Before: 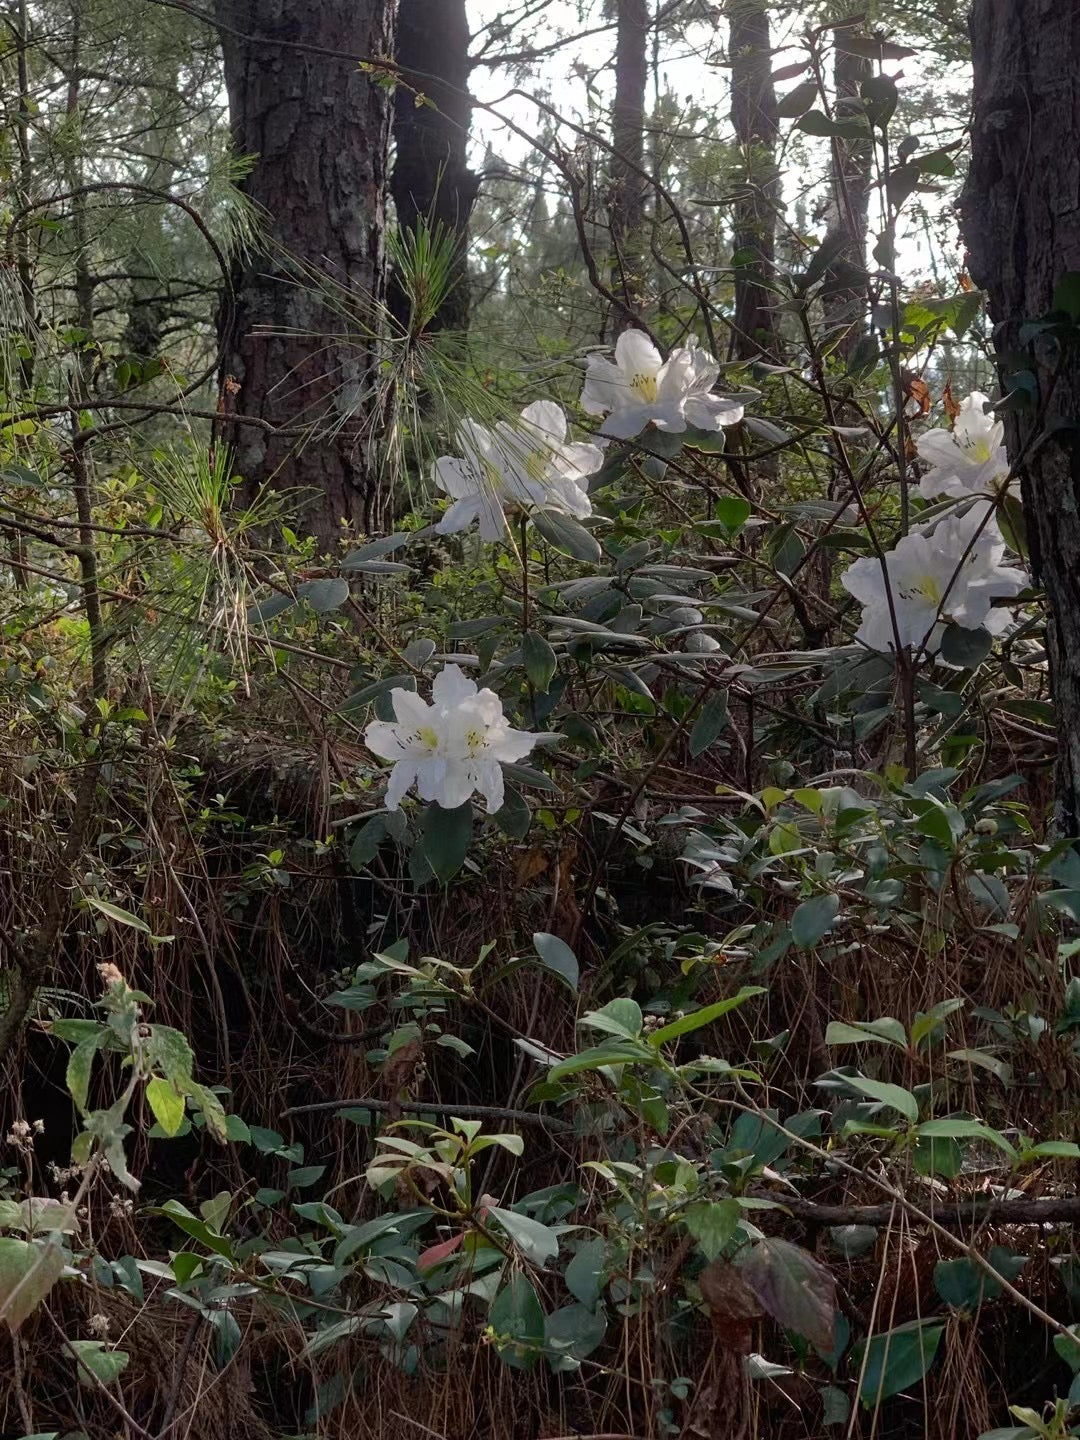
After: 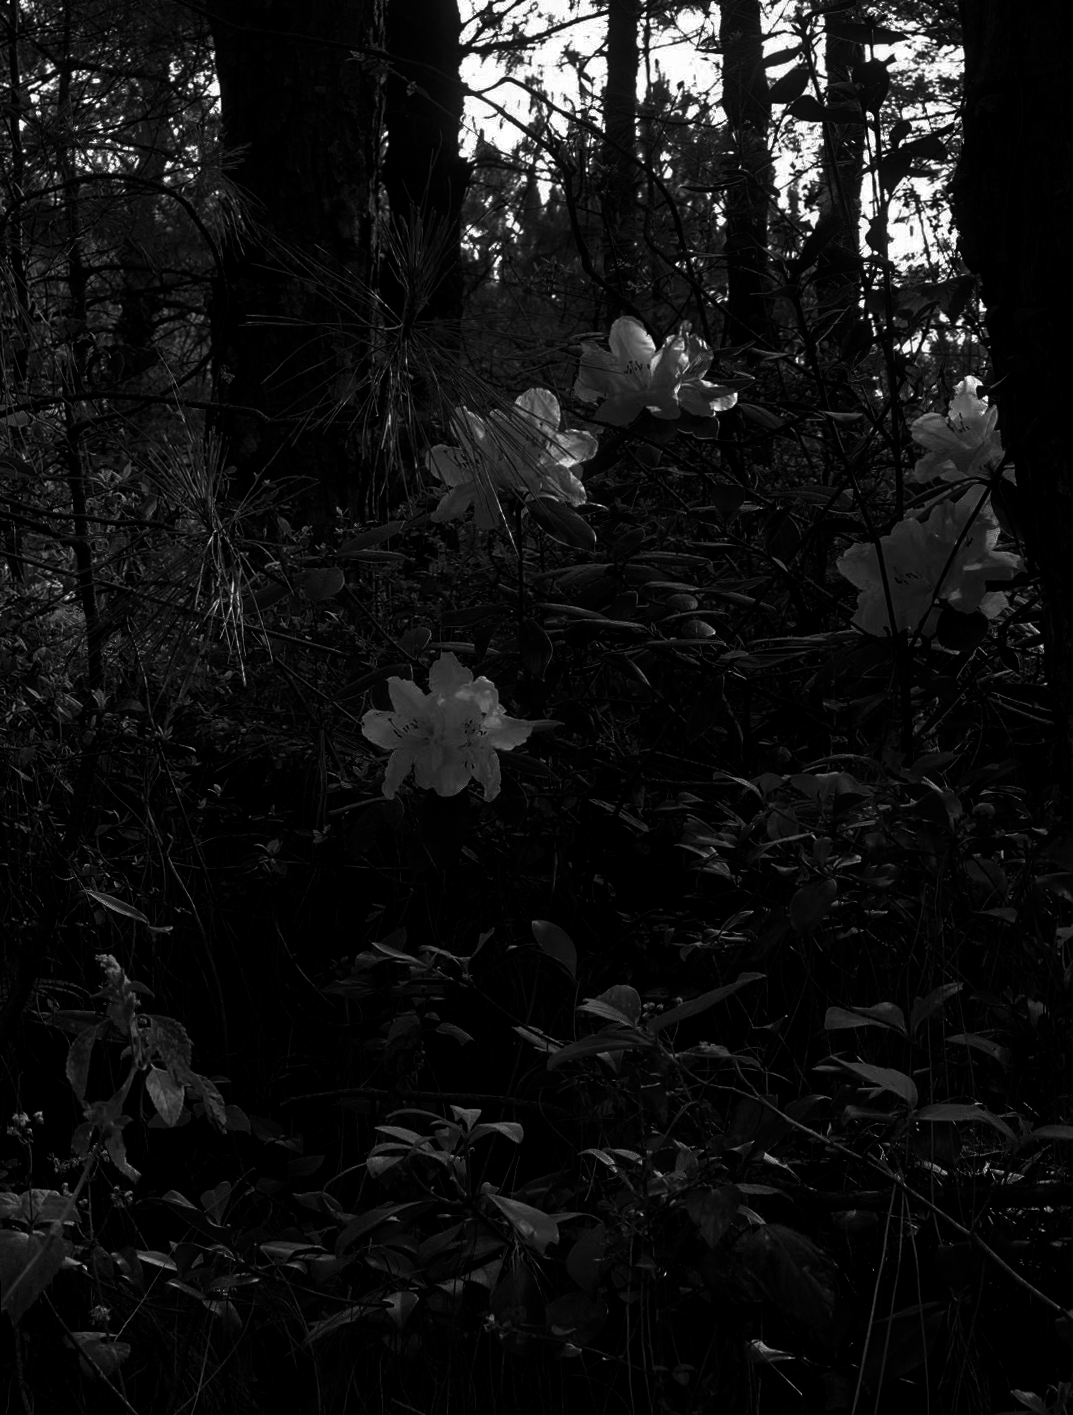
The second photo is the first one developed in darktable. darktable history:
rotate and perspective: rotation -0.45°, automatic cropping original format, crop left 0.008, crop right 0.992, crop top 0.012, crop bottom 0.988
contrast brightness saturation: contrast 0.02, brightness -1, saturation -1
